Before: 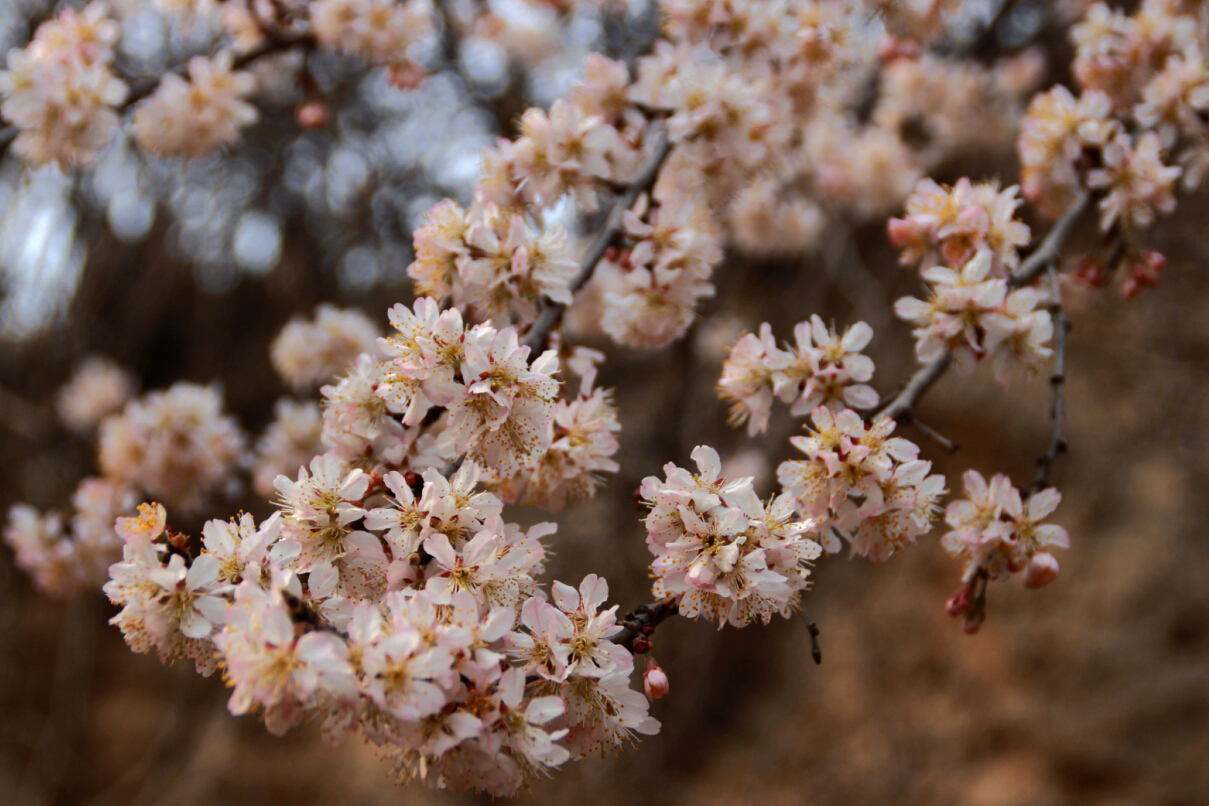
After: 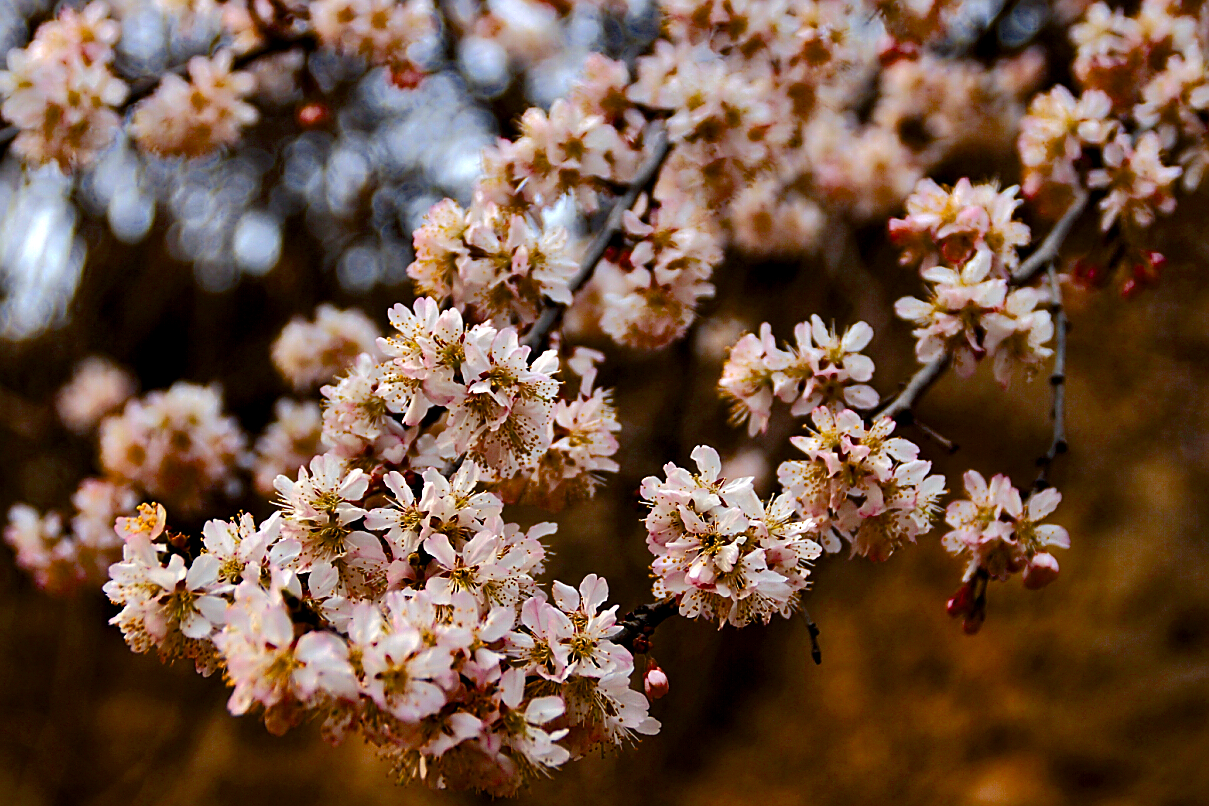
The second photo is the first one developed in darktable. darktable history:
contrast equalizer: y [[0.6 ×6], [0.55 ×6], [0 ×6], [0 ×6], [0 ×6]], mix 0.602
color balance rgb: highlights gain › chroma 0.197%, highlights gain › hue 332.23°, perceptual saturation grading › global saturation 23.628%, perceptual saturation grading › highlights -23.346%, perceptual saturation grading › mid-tones 24.37%, perceptual saturation grading › shadows 39.861%, global vibrance 16.464%, saturation formula JzAzBz (2021)
sharpen: radius 1.386, amount 1.233, threshold 0.616
